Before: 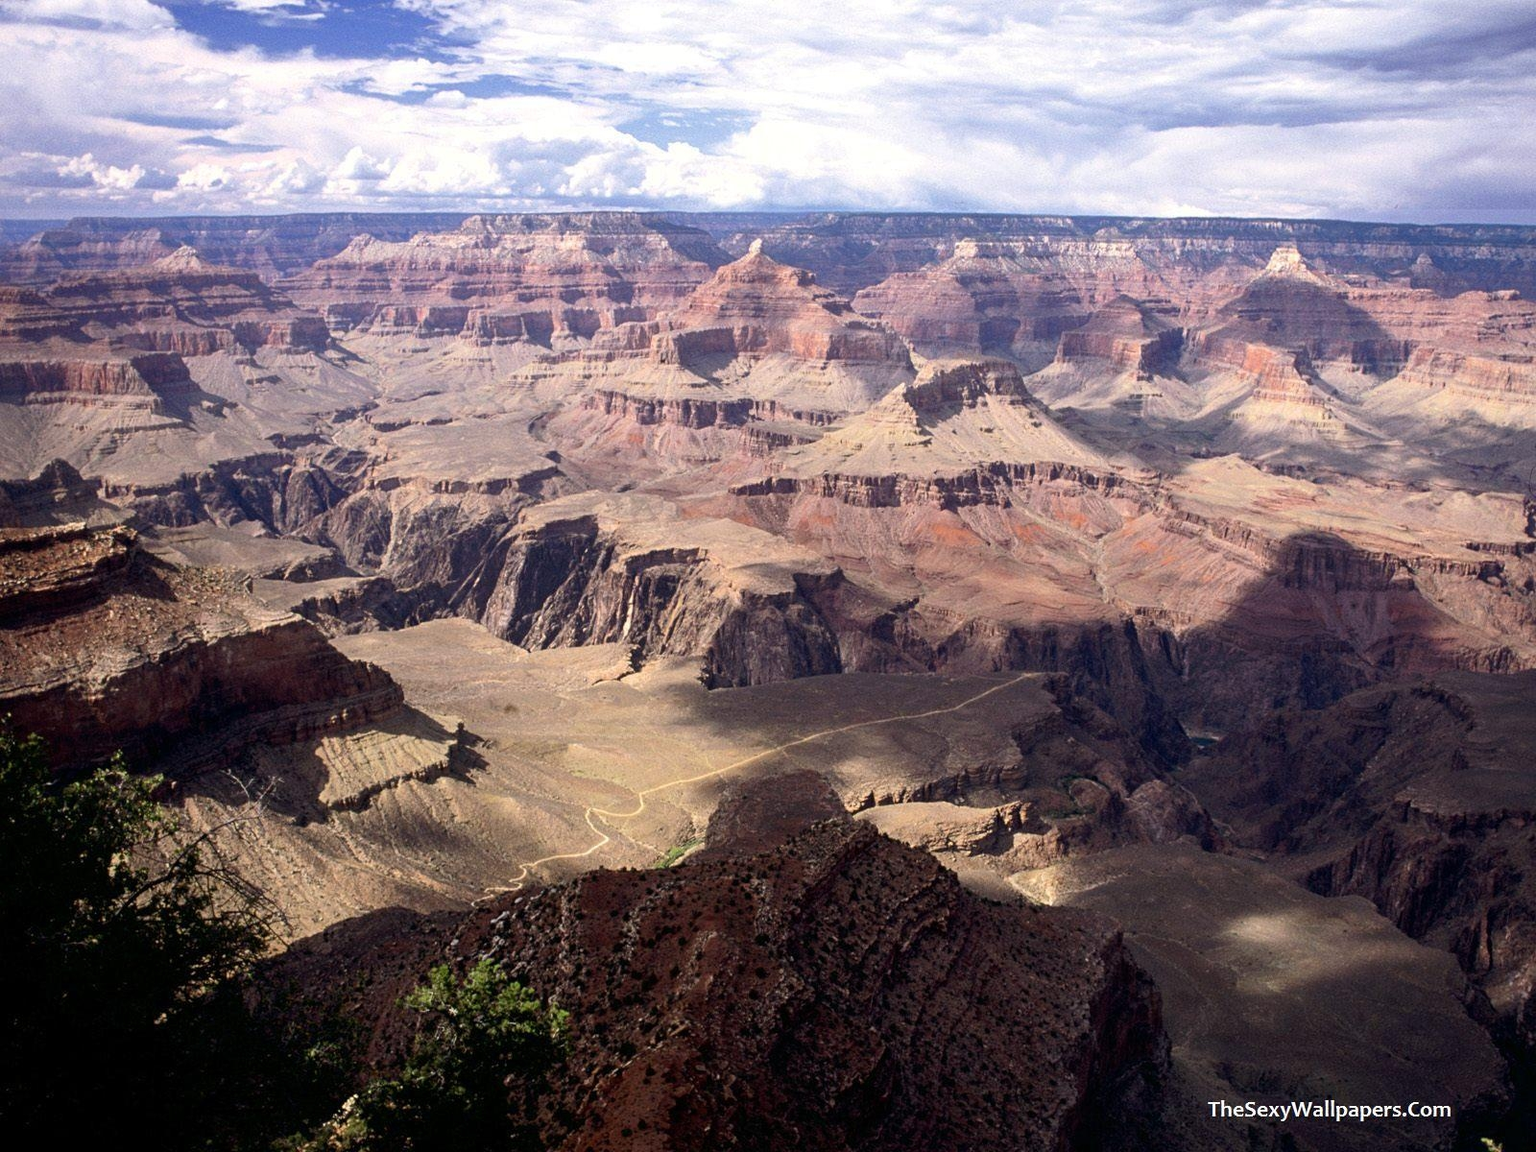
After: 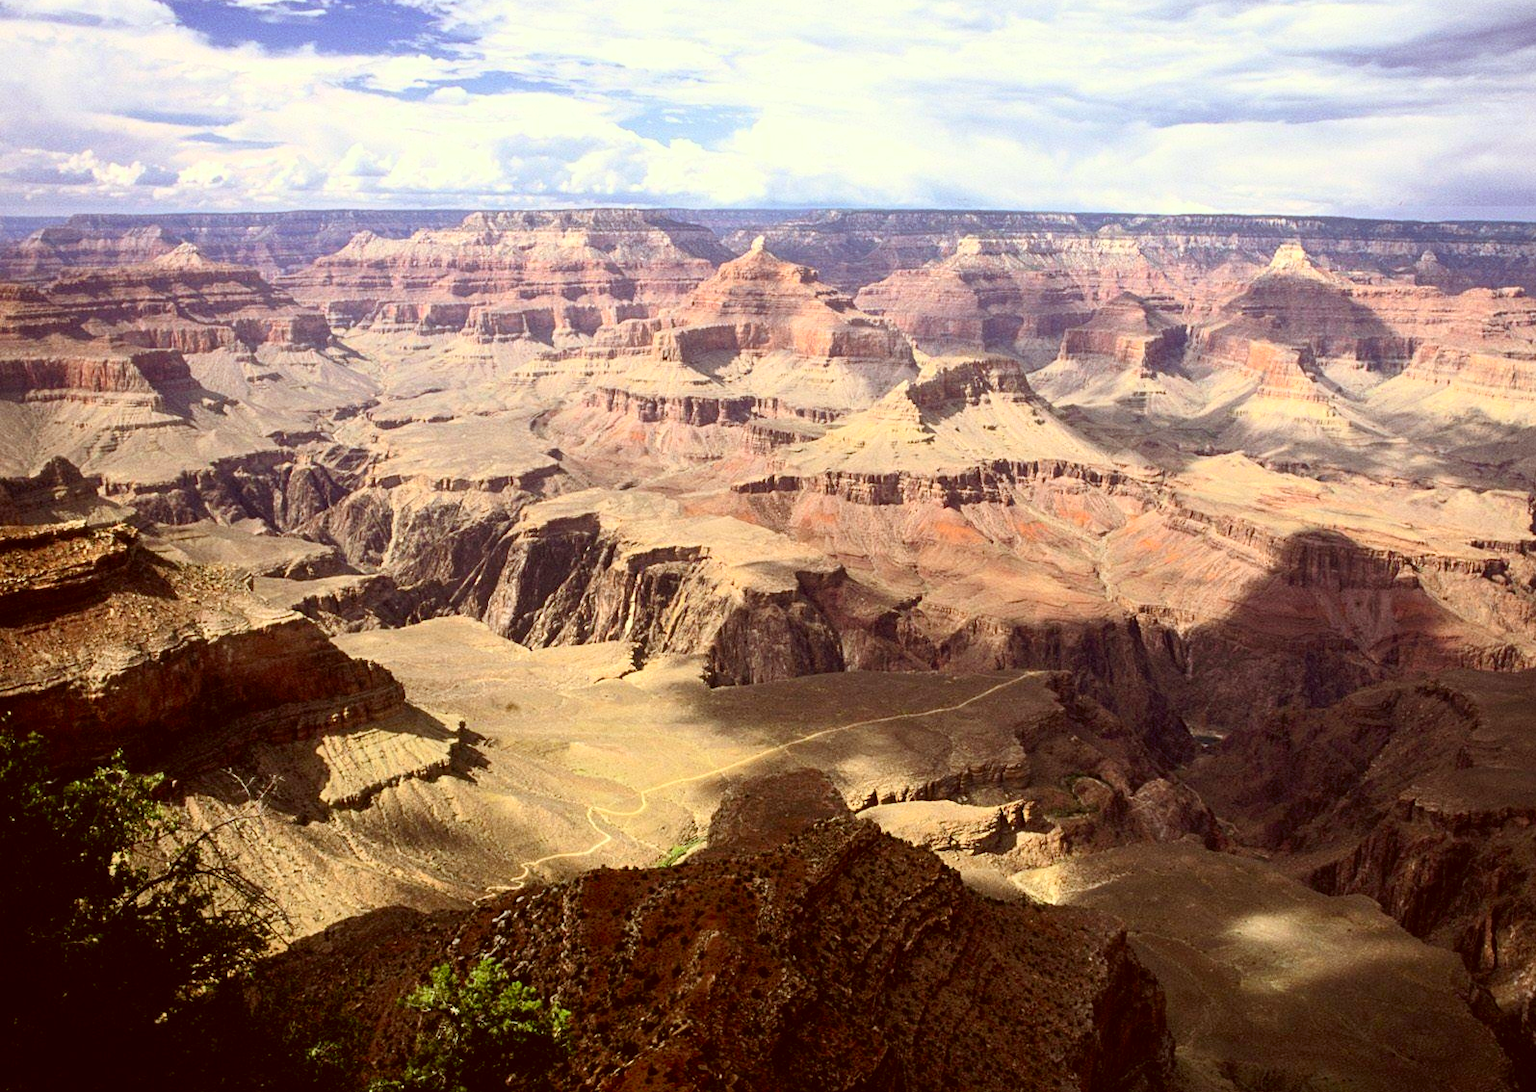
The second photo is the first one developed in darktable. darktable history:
crop: top 0.387%, right 0.26%, bottom 5.07%
color correction: highlights a* -5.17, highlights b* 9.8, shadows a* 9.39, shadows b* 24.69
contrast brightness saturation: contrast 0.201, brightness 0.16, saturation 0.225
